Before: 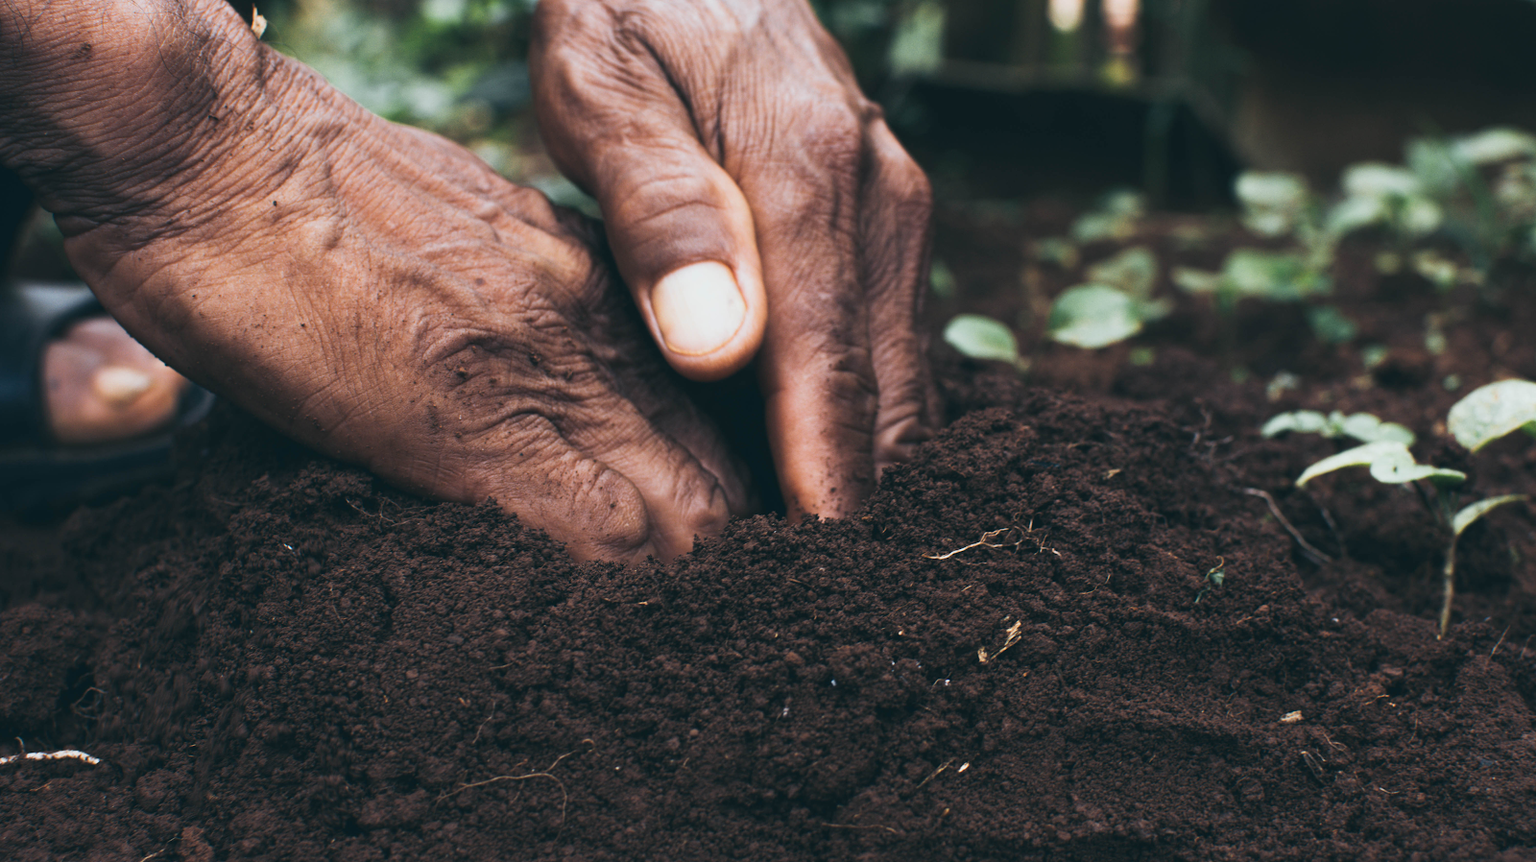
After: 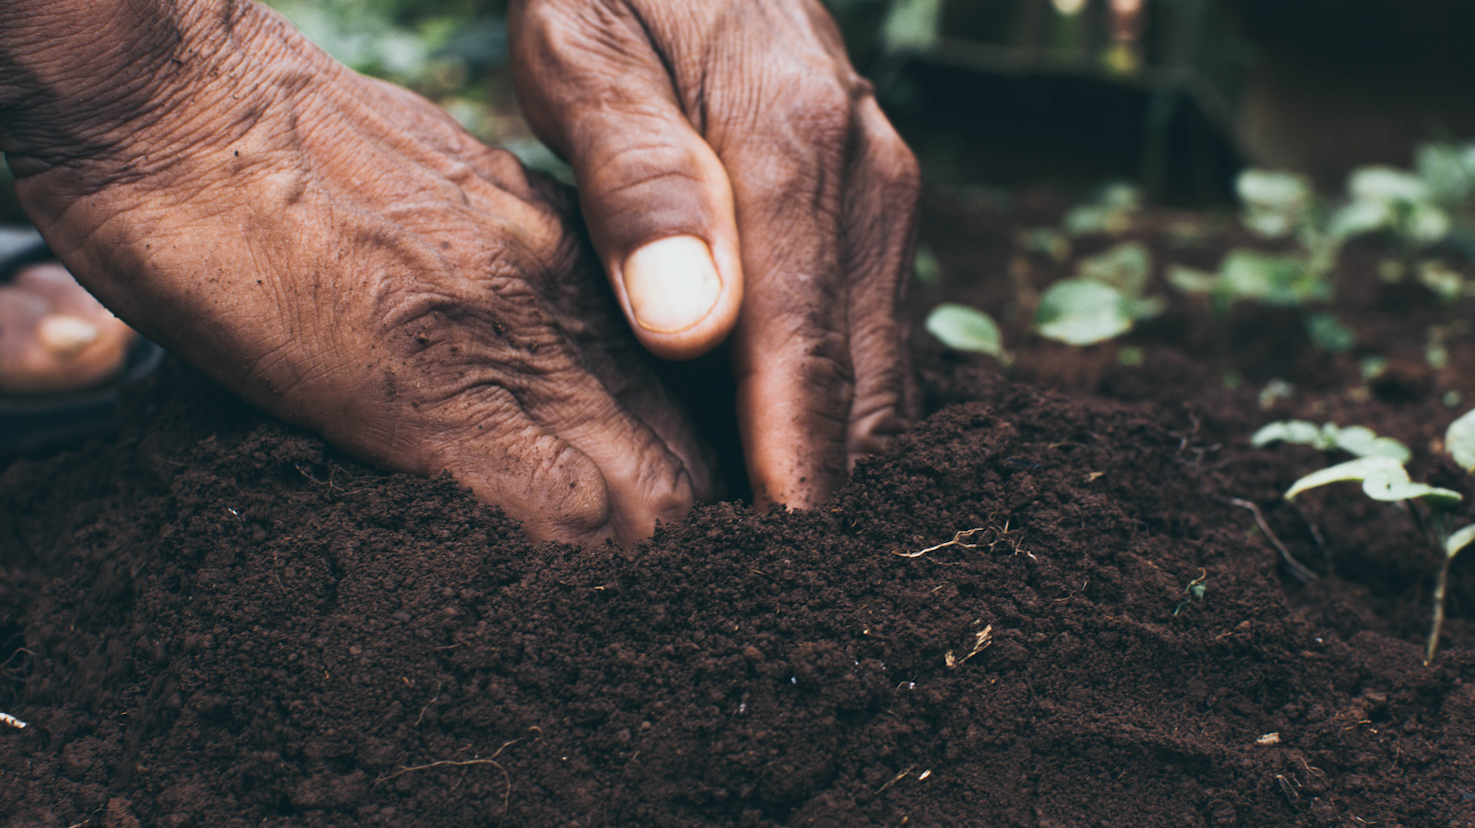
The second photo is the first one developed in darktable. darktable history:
crop and rotate: angle -2.75°
